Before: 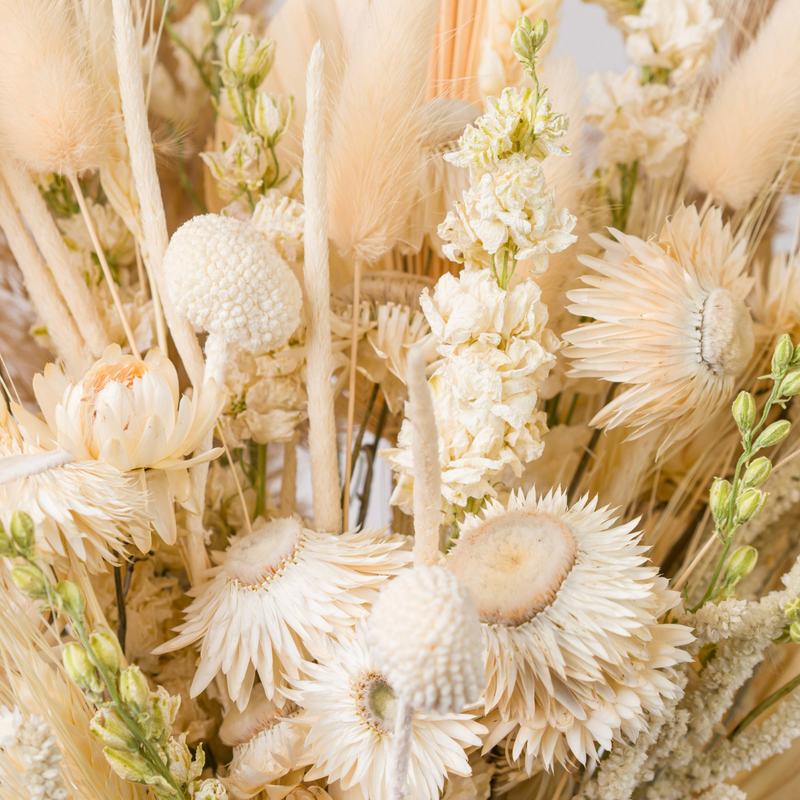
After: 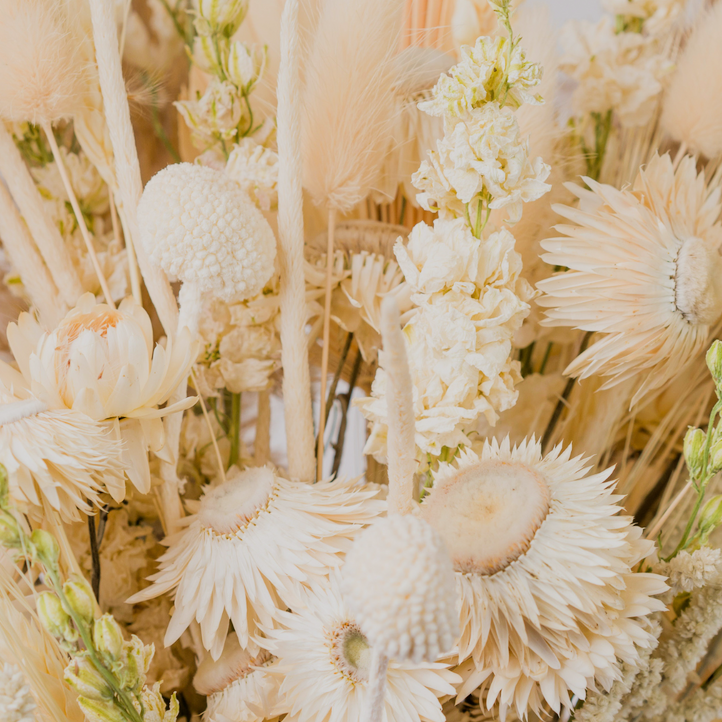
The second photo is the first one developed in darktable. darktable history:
crop: left 3.305%, top 6.436%, right 6.389%, bottom 3.258%
exposure: exposure 0.081 EV, compensate highlight preservation false
filmic rgb: black relative exposure -7.65 EV, white relative exposure 4.56 EV, hardness 3.61, contrast 1.05
